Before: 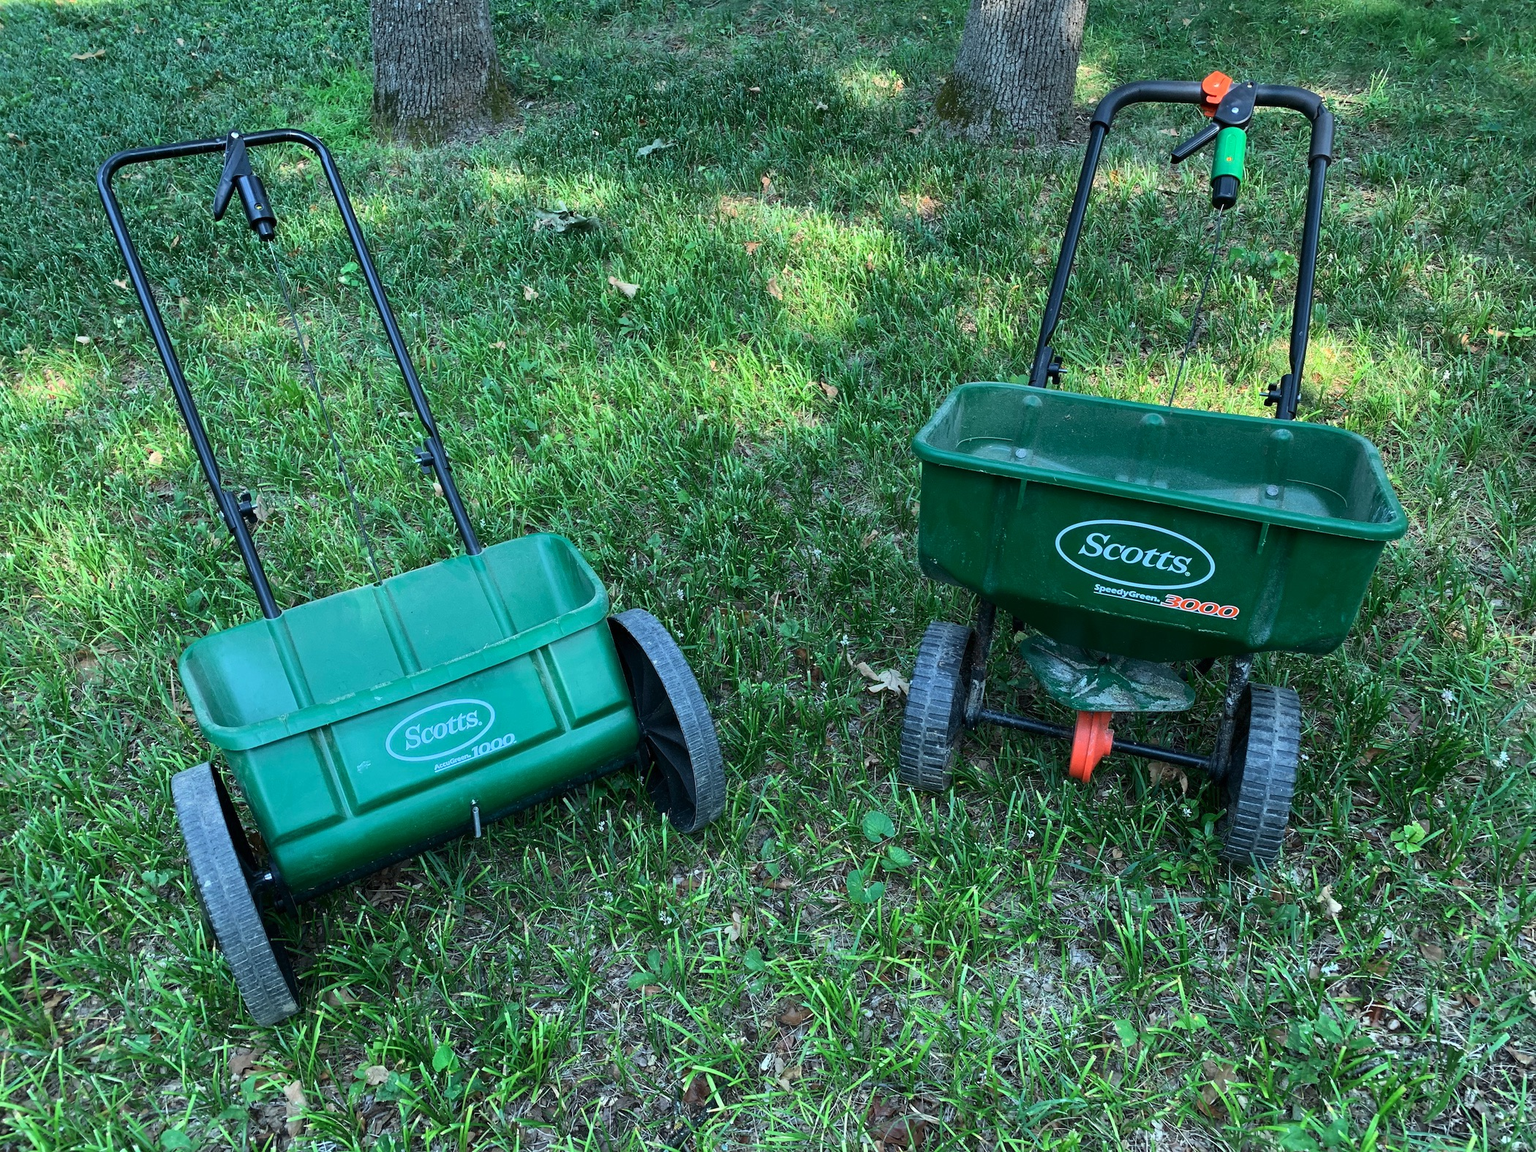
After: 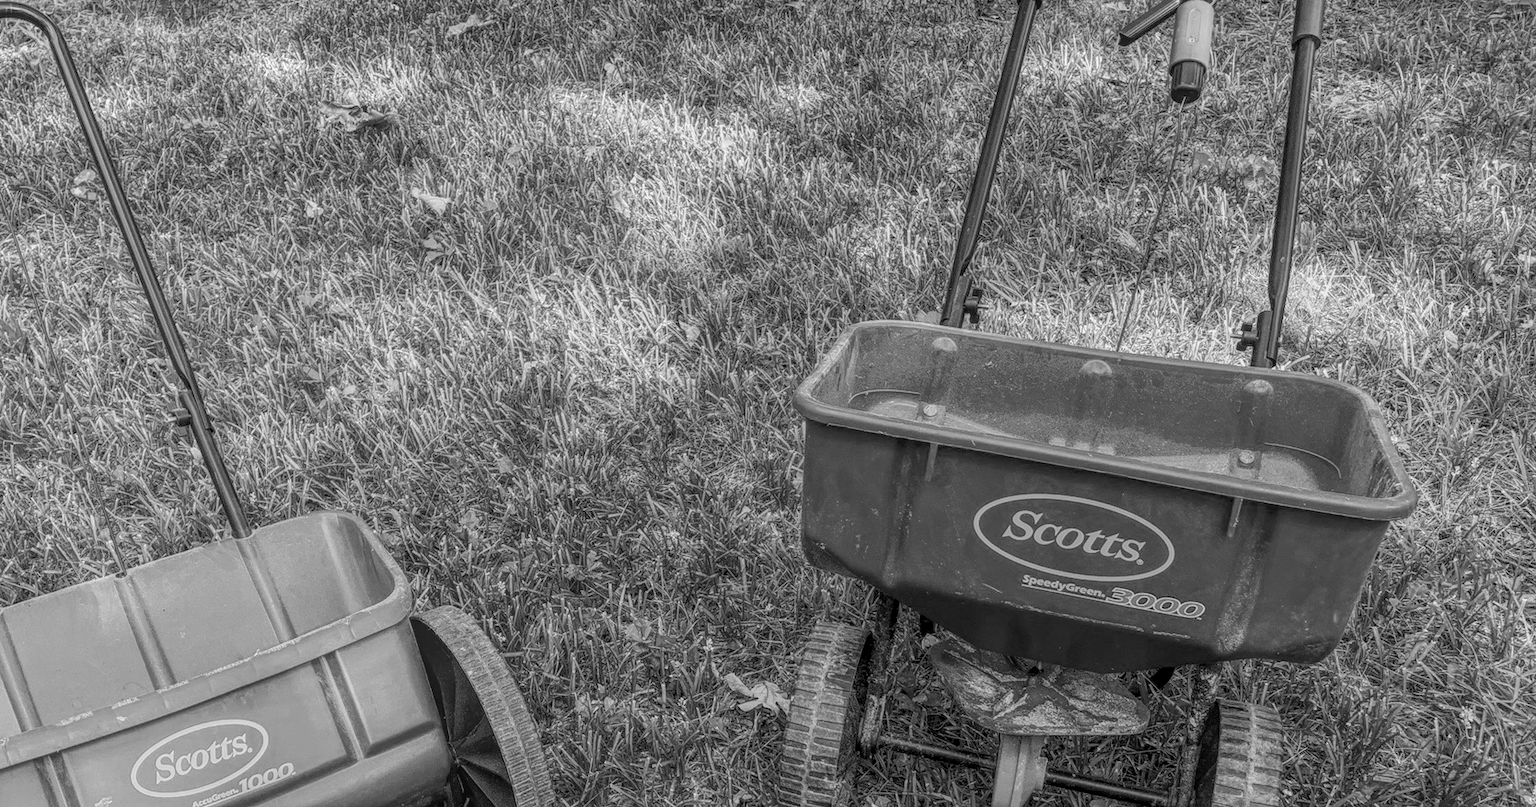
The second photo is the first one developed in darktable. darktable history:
crop: left 18.38%, top 11.092%, right 2.134%, bottom 33.217%
local contrast: highlights 20%, shadows 30%, detail 200%, midtone range 0.2
monochrome: on, module defaults
